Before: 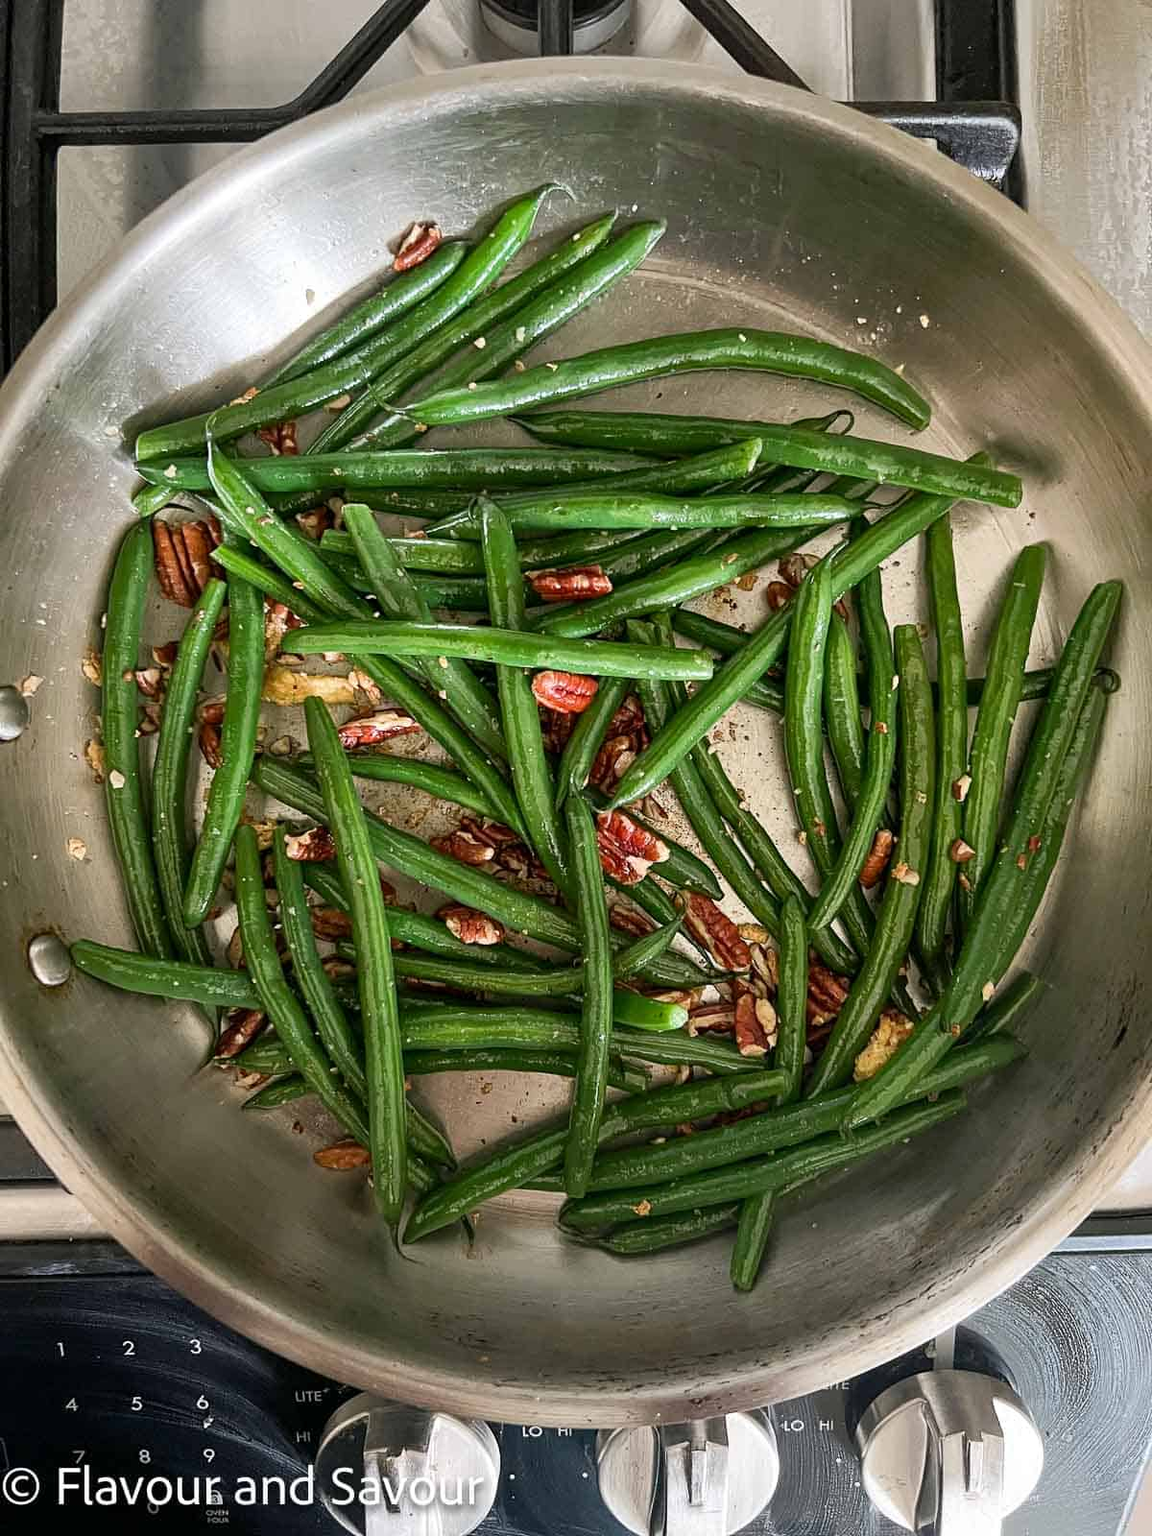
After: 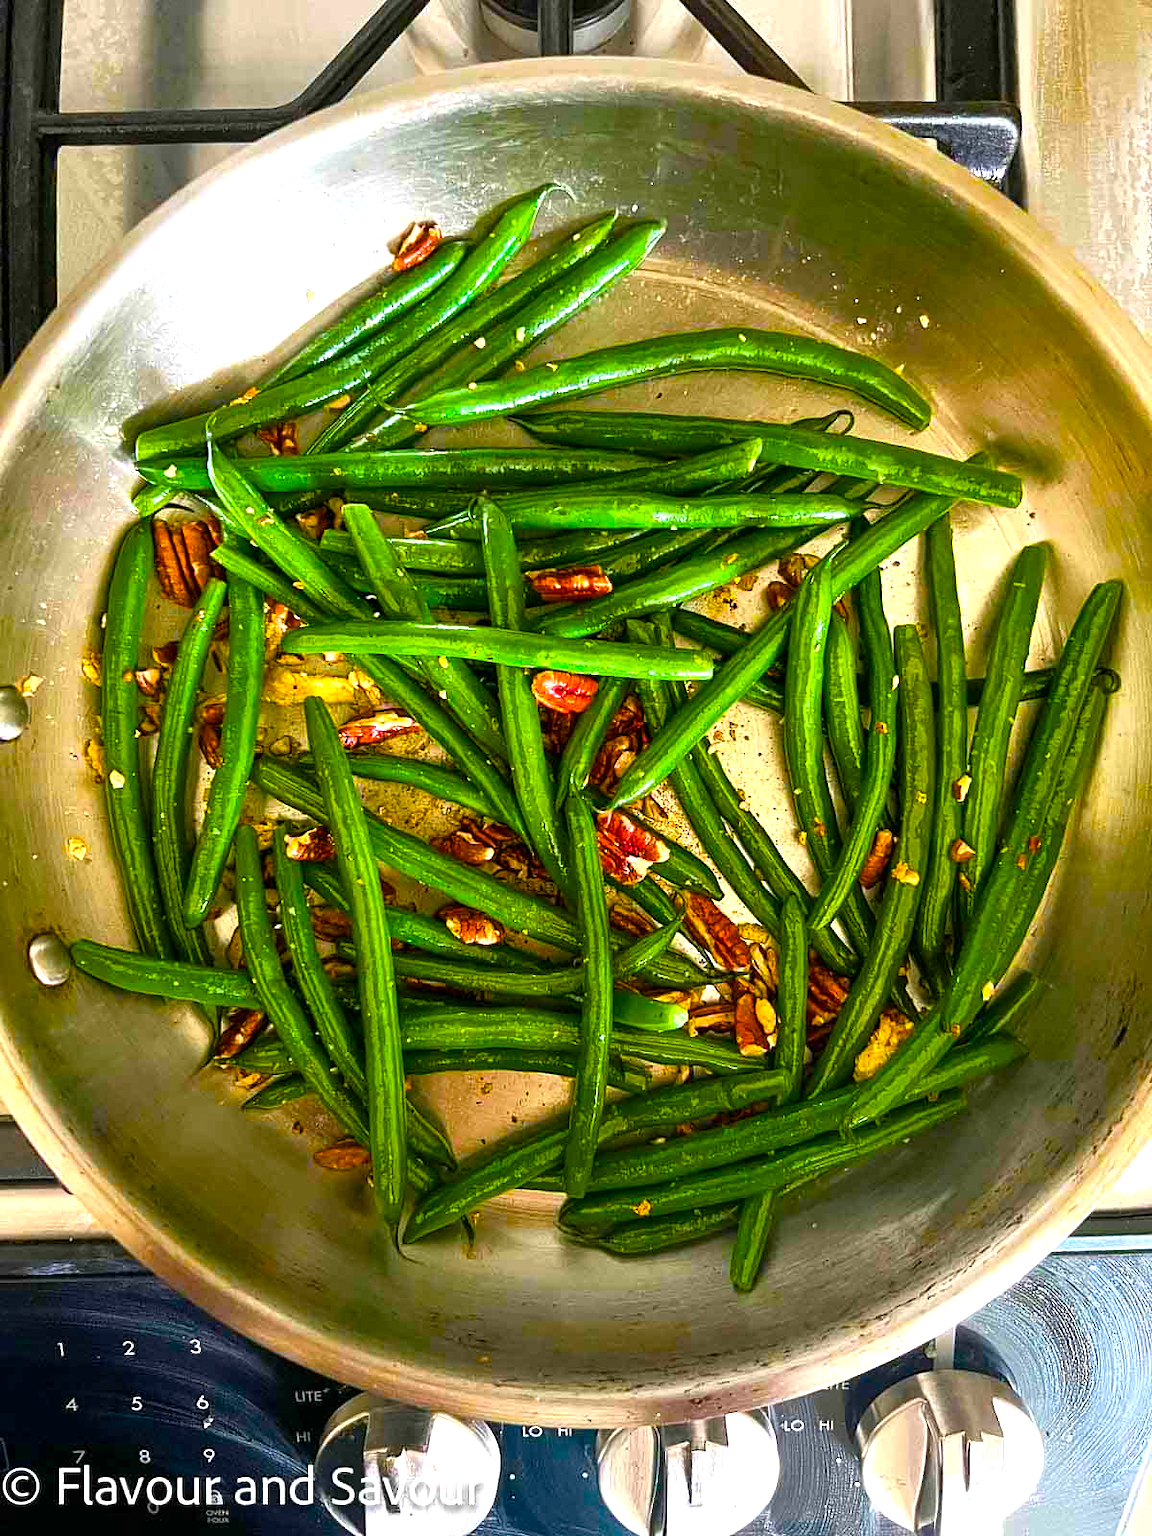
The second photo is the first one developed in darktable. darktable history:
exposure: exposure -0.072 EV, compensate highlight preservation false
color balance rgb: linear chroma grading › global chroma 42%, perceptual saturation grading › global saturation 42%, perceptual brilliance grading › global brilliance 25%, global vibrance 33%
